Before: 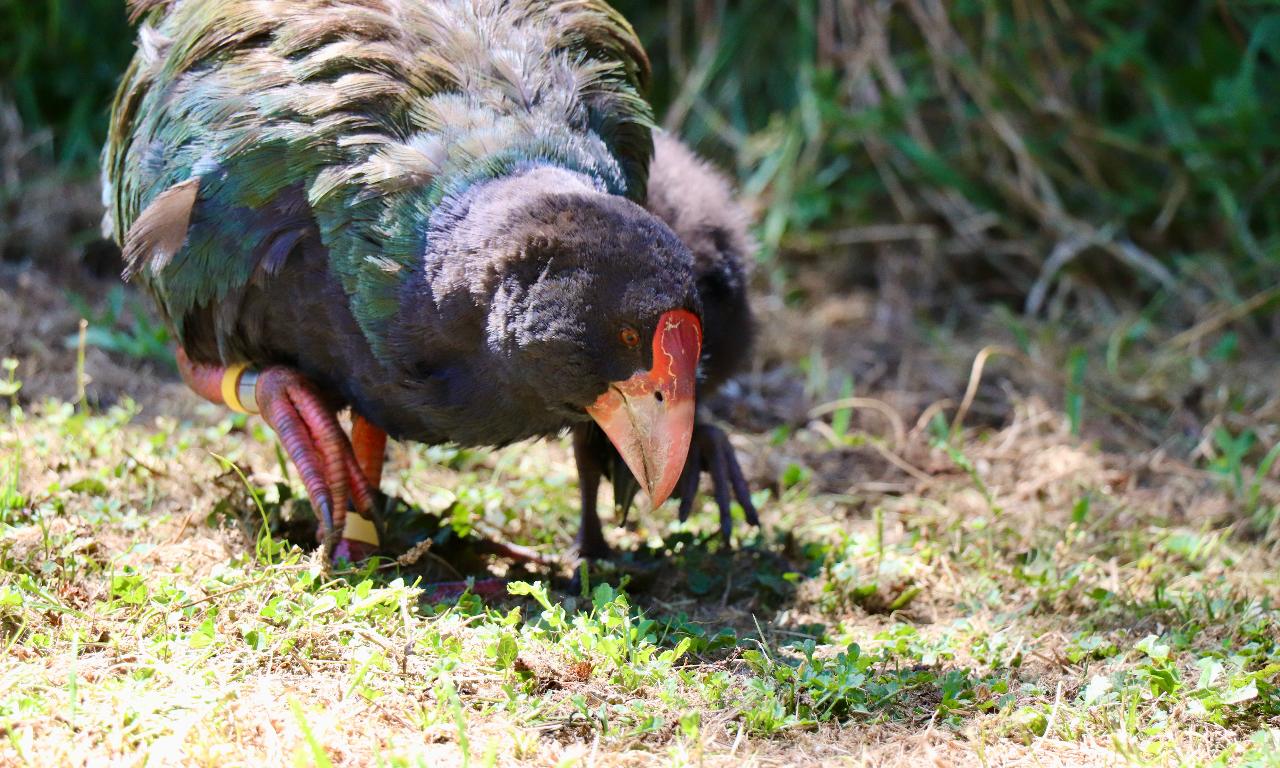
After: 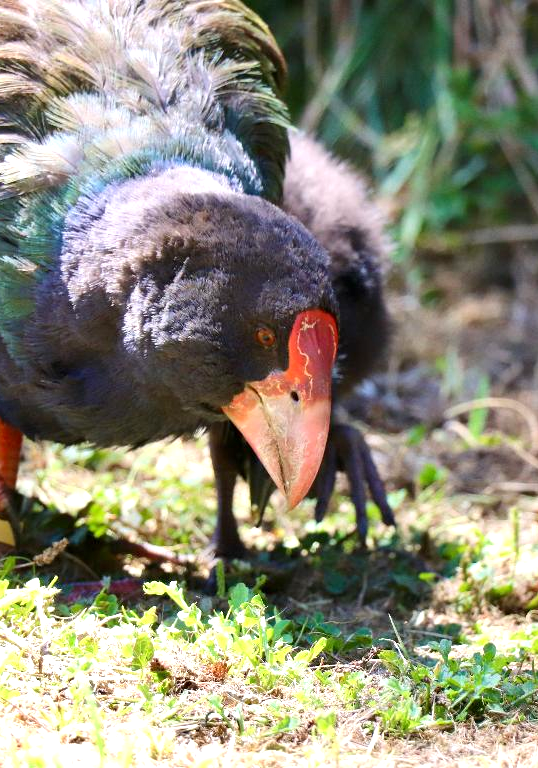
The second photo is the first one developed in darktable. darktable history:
crop: left 28.484%, right 29.479%
exposure: black level correction 0.001, exposure 0.499 EV, compensate exposure bias true, compensate highlight preservation false
